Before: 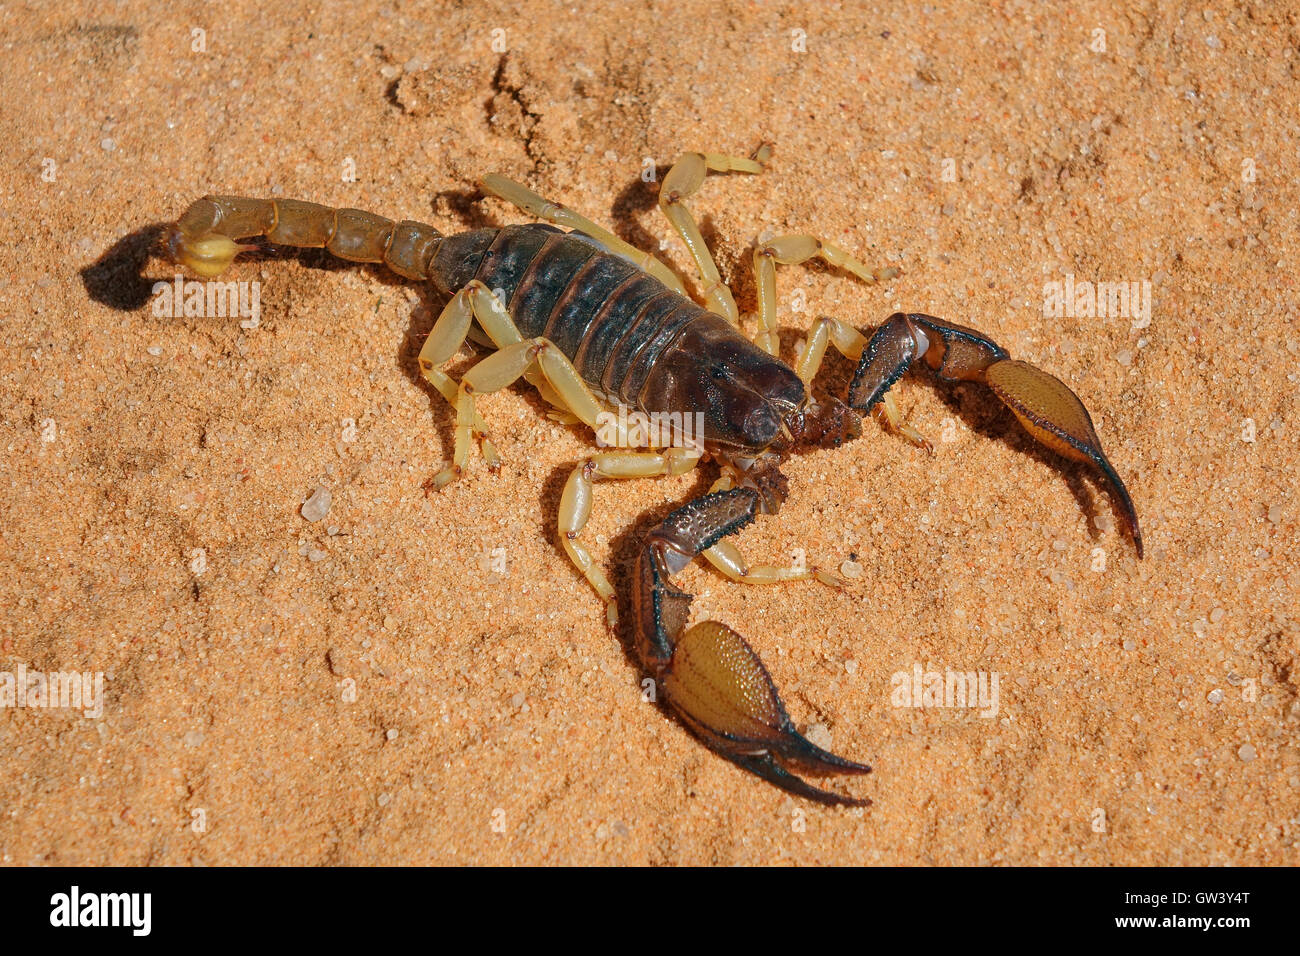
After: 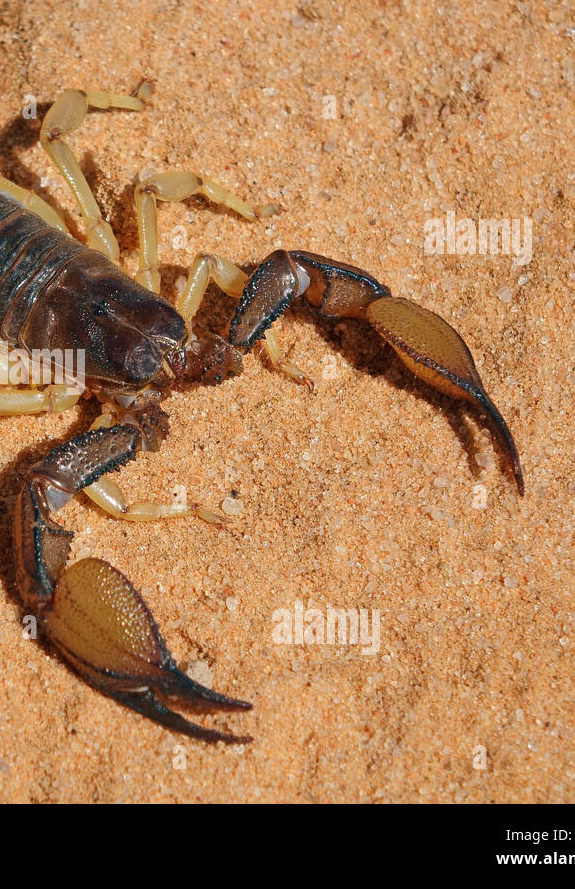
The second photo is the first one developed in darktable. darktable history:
crop: left 47.628%, top 6.643%, right 7.874%
color zones: curves: ch0 [(0, 0.613) (0.01, 0.613) (0.245, 0.448) (0.498, 0.529) (0.642, 0.665) (0.879, 0.777) (0.99, 0.613)]; ch1 [(0, 0) (0.143, 0) (0.286, 0) (0.429, 0) (0.571, 0) (0.714, 0) (0.857, 0)], mix -93.41%
